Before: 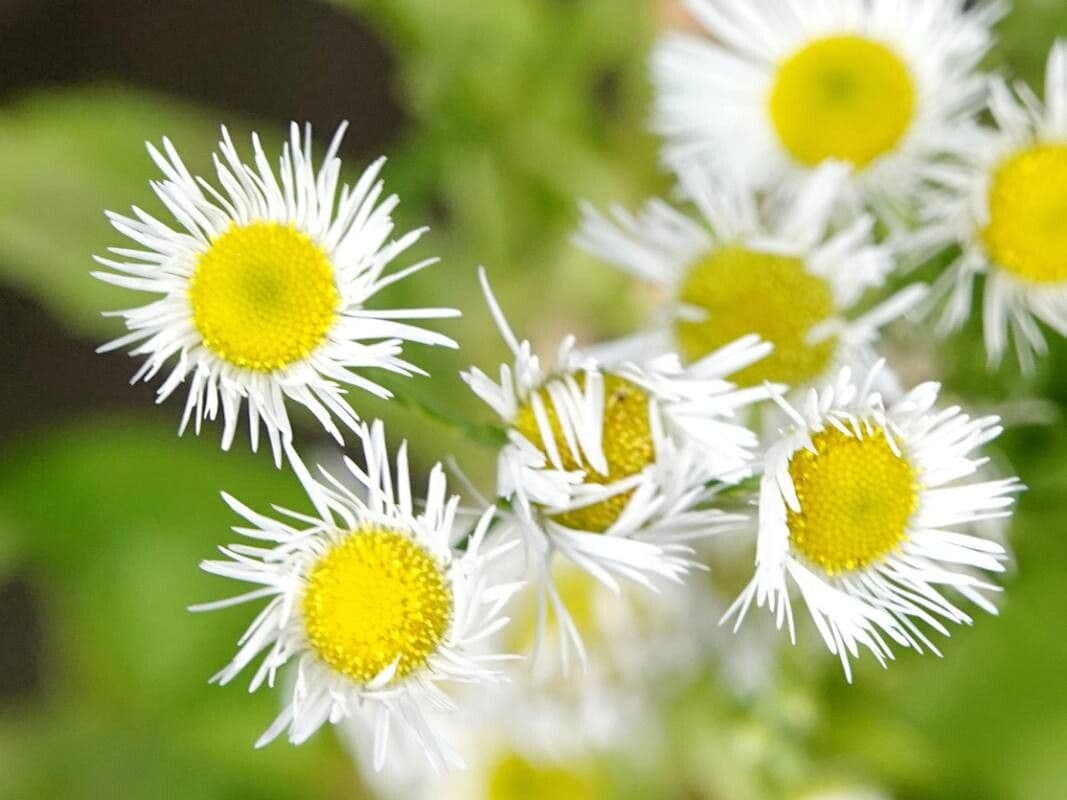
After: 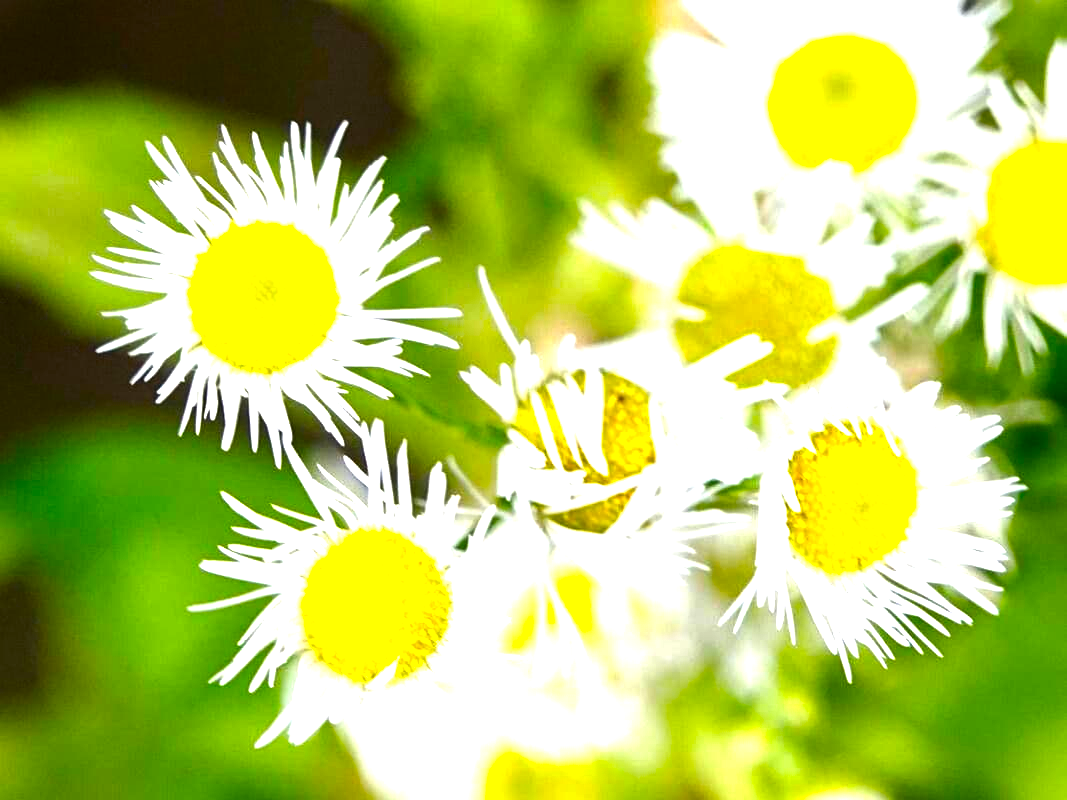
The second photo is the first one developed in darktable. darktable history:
exposure: black level correction 0, exposure 1.001 EV, compensate highlight preservation false
contrast brightness saturation: brightness -0.254, saturation 0.198
color balance rgb: perceptual saturation grading › global saturation 25.644%
